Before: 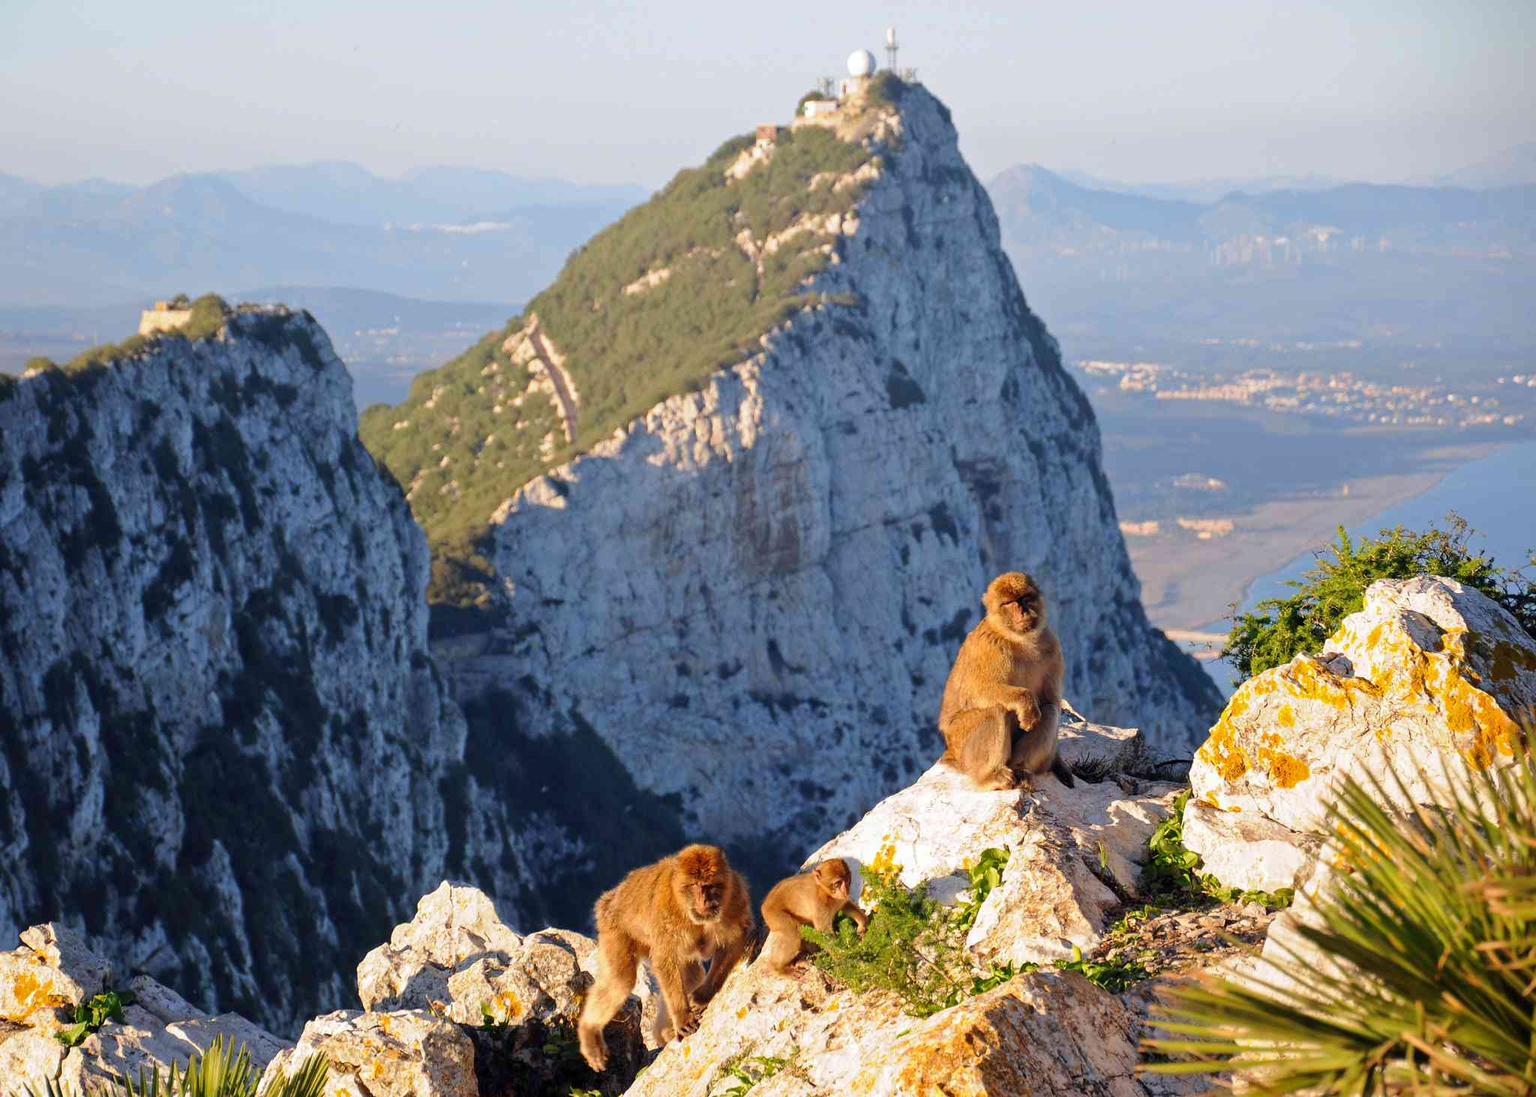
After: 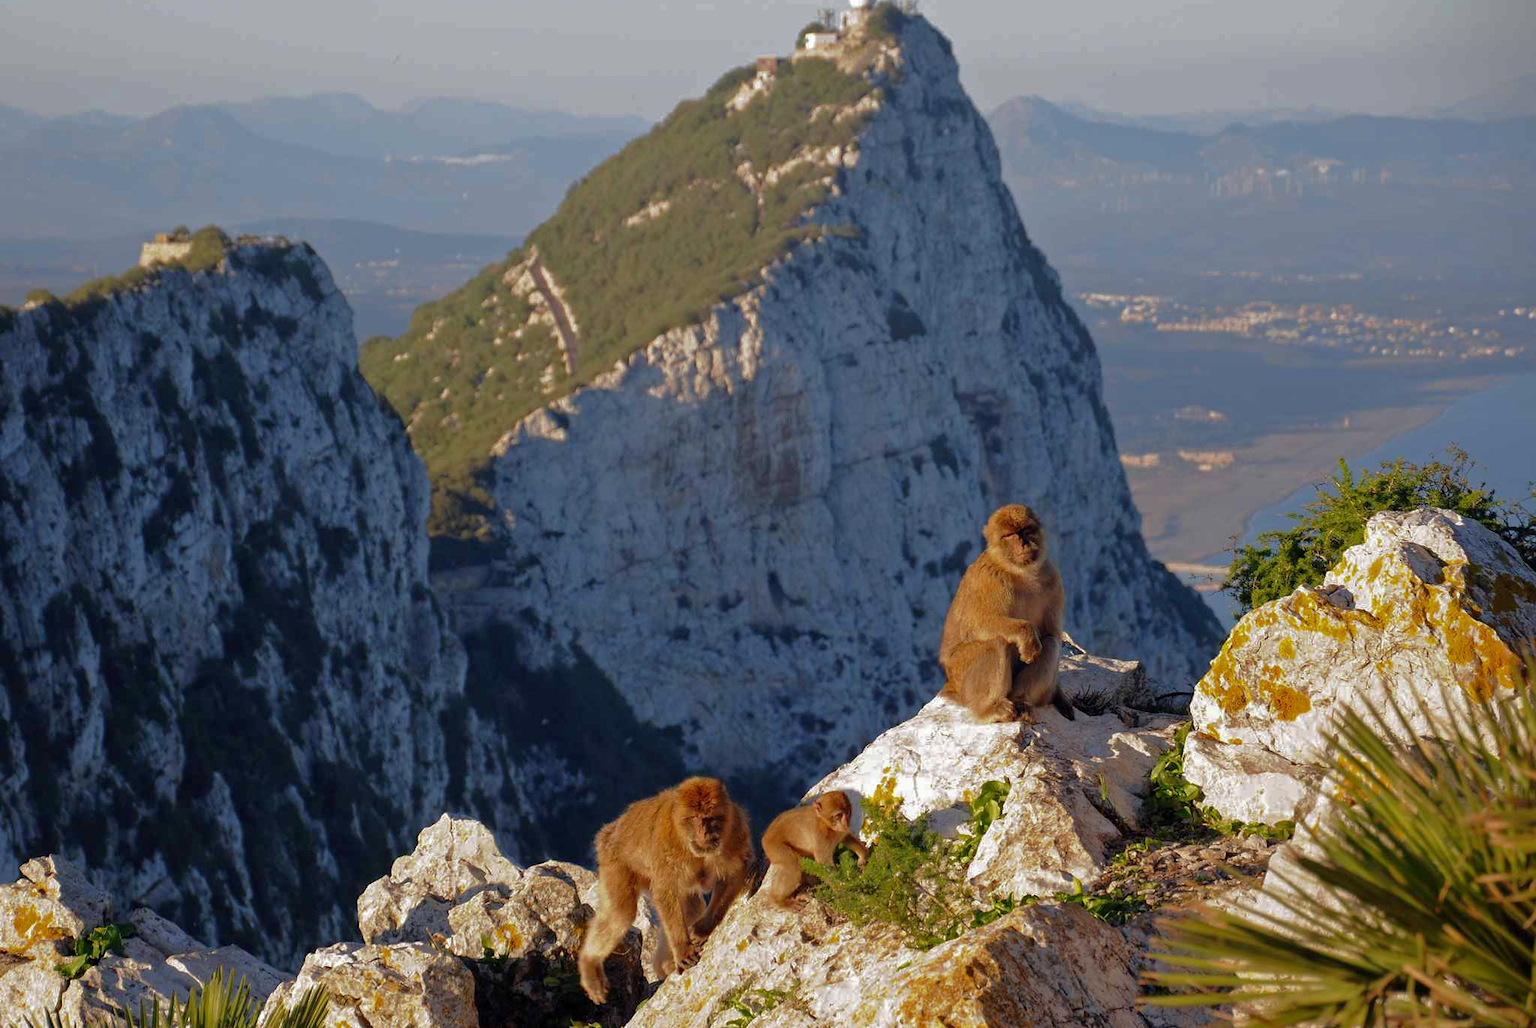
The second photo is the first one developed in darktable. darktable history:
base curve: curves: ch0 [(0, 0) (0.841, 0.609) (1, 1)]
crop and rotate: top 6.25%
